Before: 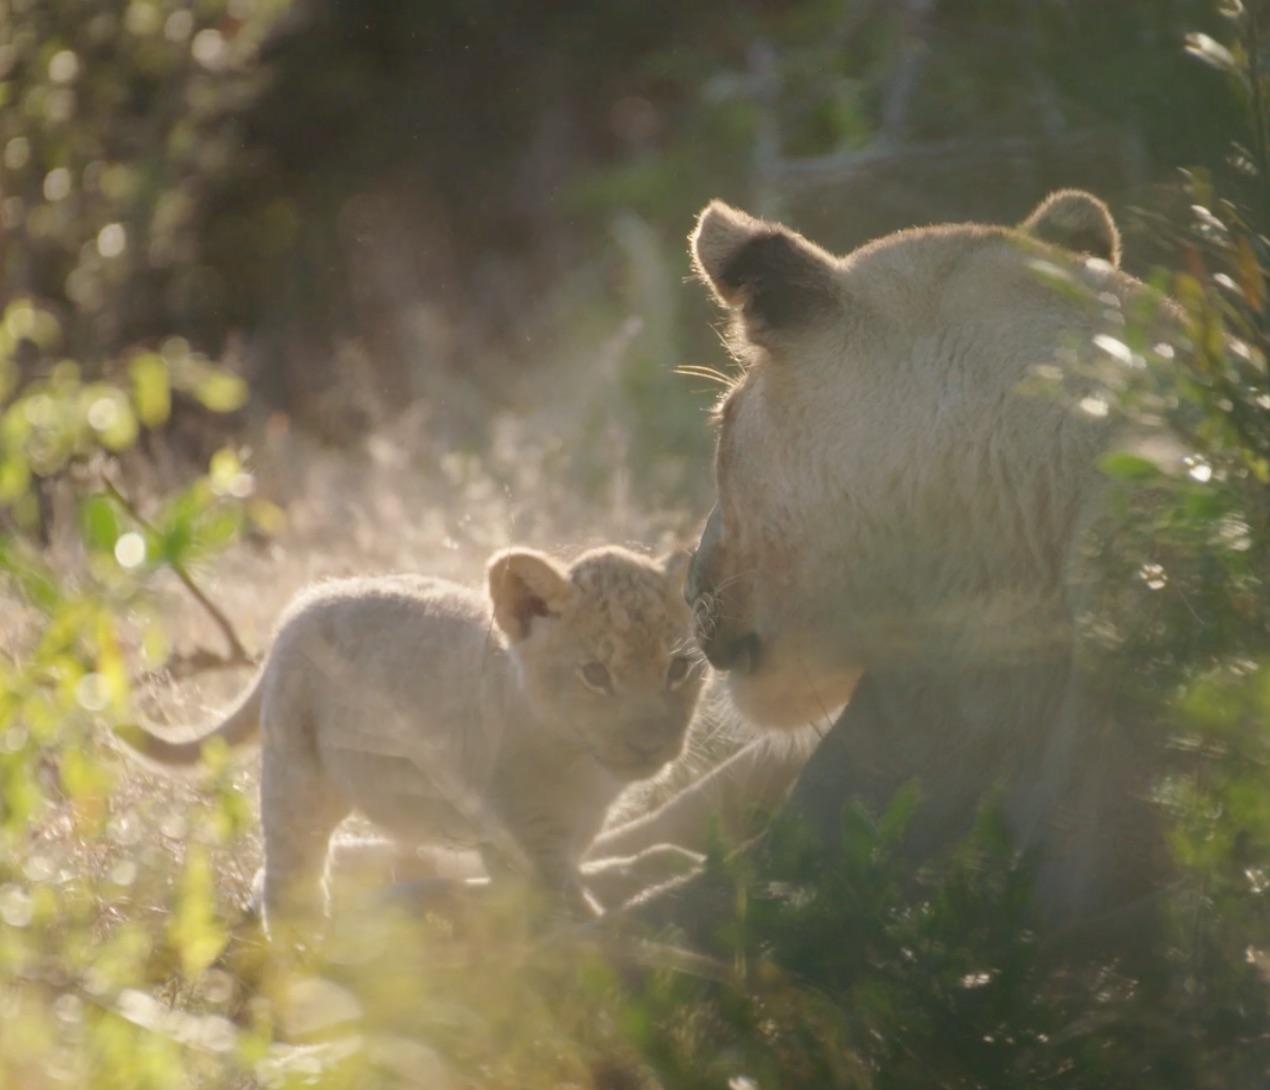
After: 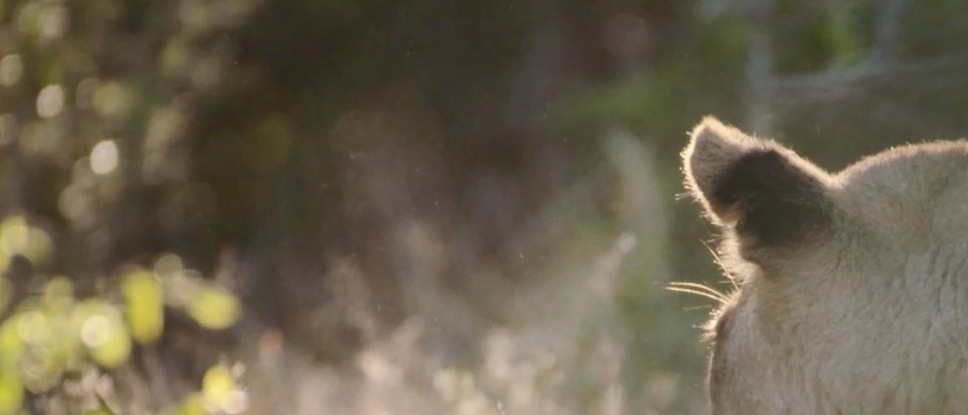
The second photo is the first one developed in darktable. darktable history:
shadows and highlights: on, module defaults
white balance: red 1.009, blue 1.027
crop: left 0.579%, top 7.627%, right 23.167%, bottom 54.275%
contrast brightness saturation: contrast 0.28
